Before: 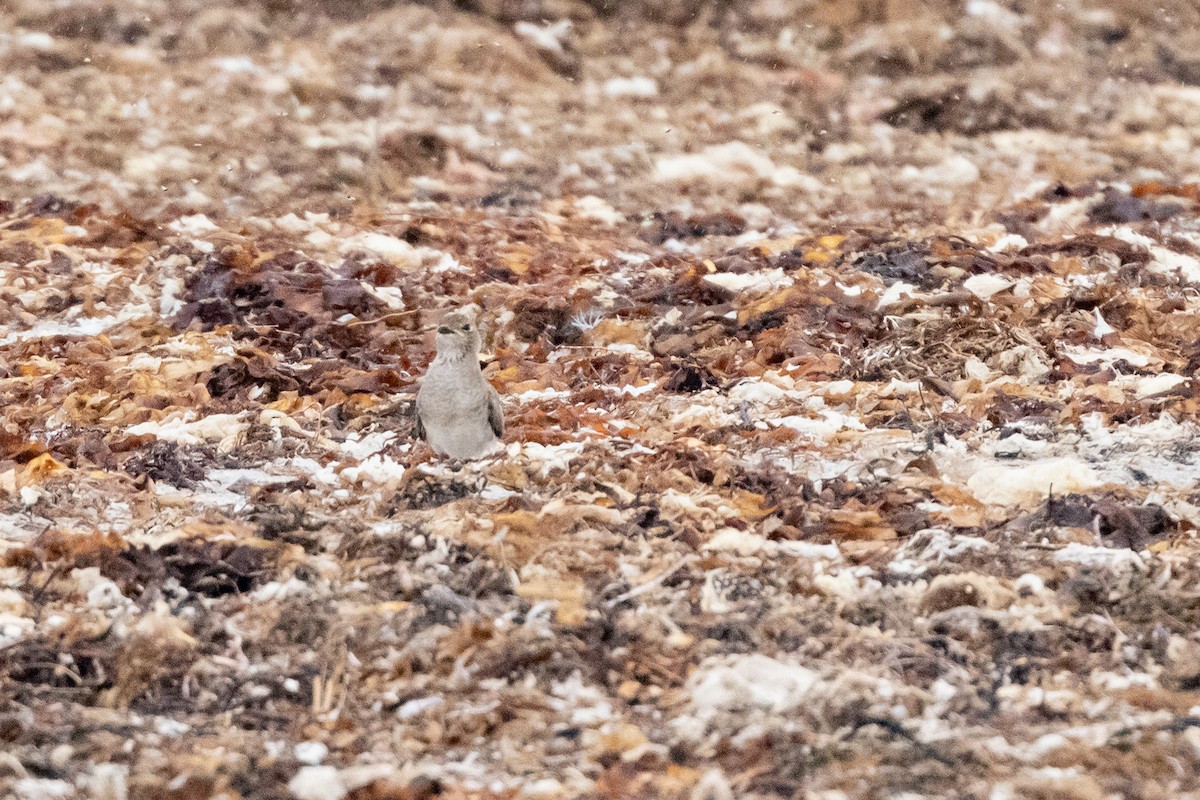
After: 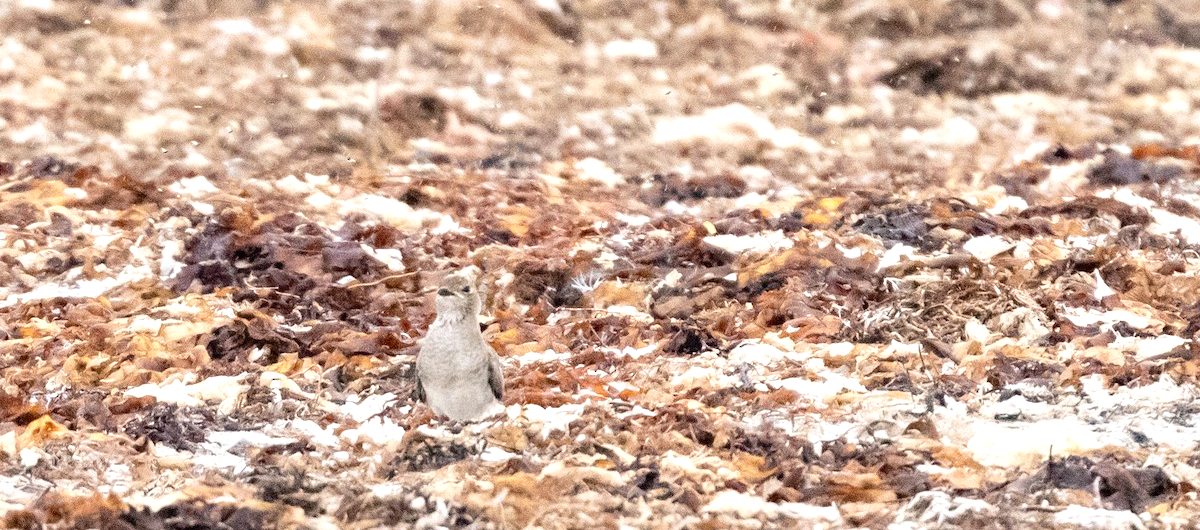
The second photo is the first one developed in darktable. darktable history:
crop and rotate: top 4.831%, bottom 28.854%
exposure: black level correction 0.001, exposure 0.5 EV, compensate highlight preservation false
